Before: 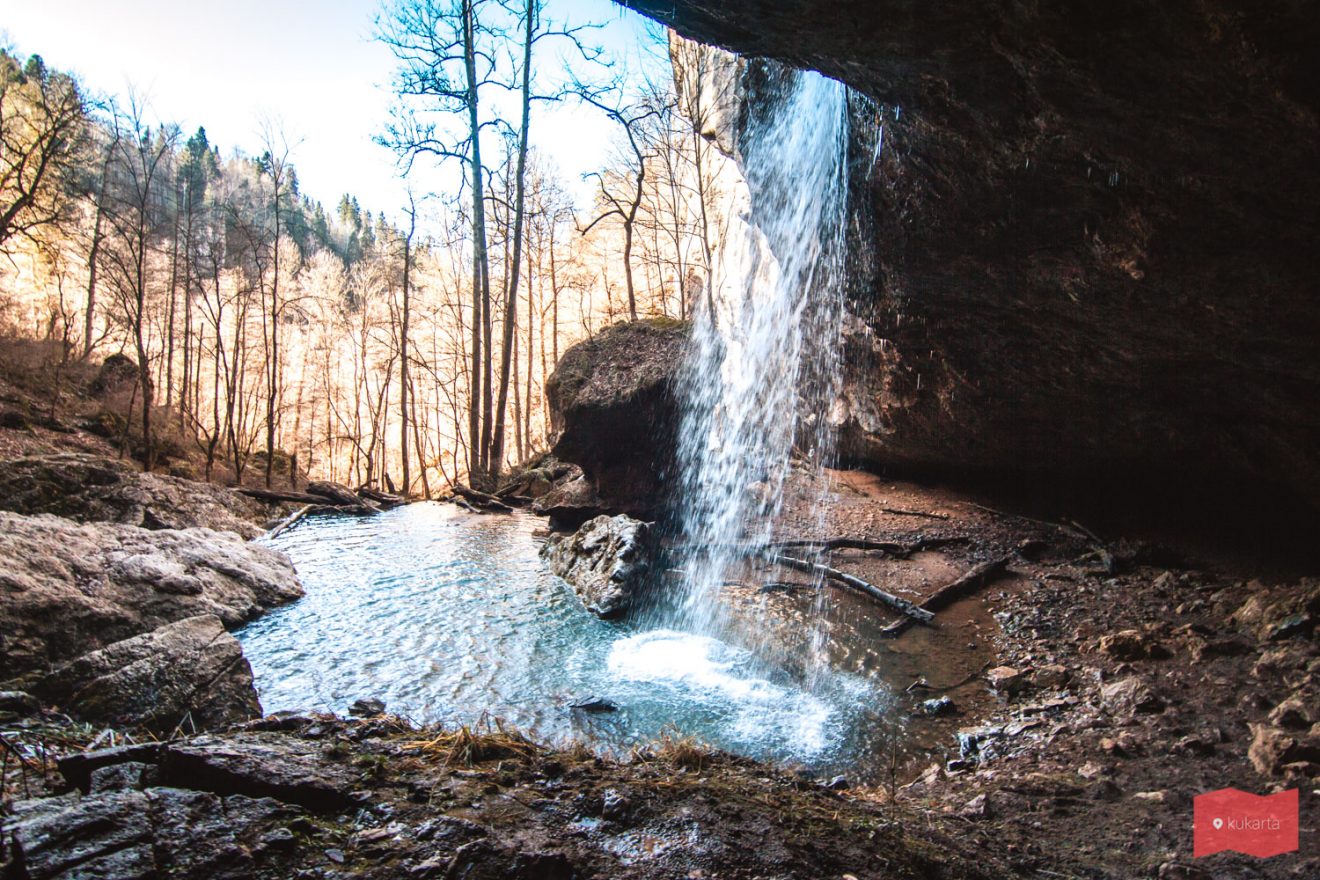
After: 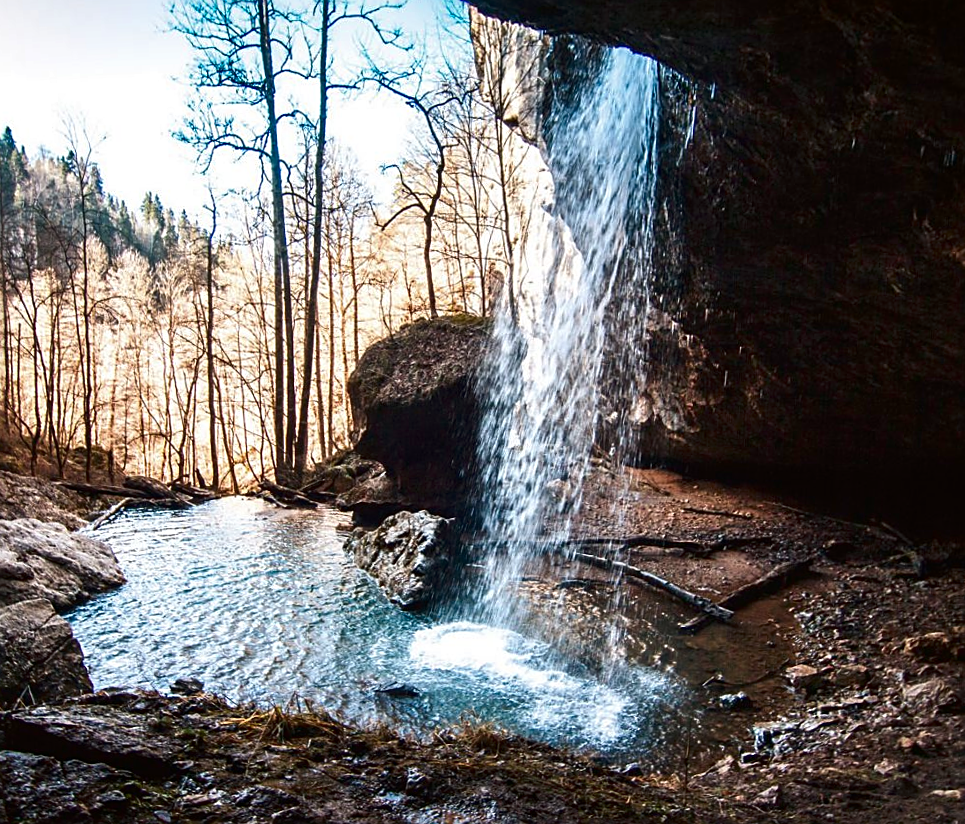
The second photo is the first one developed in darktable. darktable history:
contrast brightness saturation: brightness -0.2, saturation 0.08
rotate and perspective: rotation 0.062°, lens shift (vertical) 0.115, lens shift (horizontal) -0.133, crop left 0.047, crop right 0.94, crop top 0.061, crop bottom 0.94
sharpen: on, module defaults
crop: left 9.88%, right 12.664%
